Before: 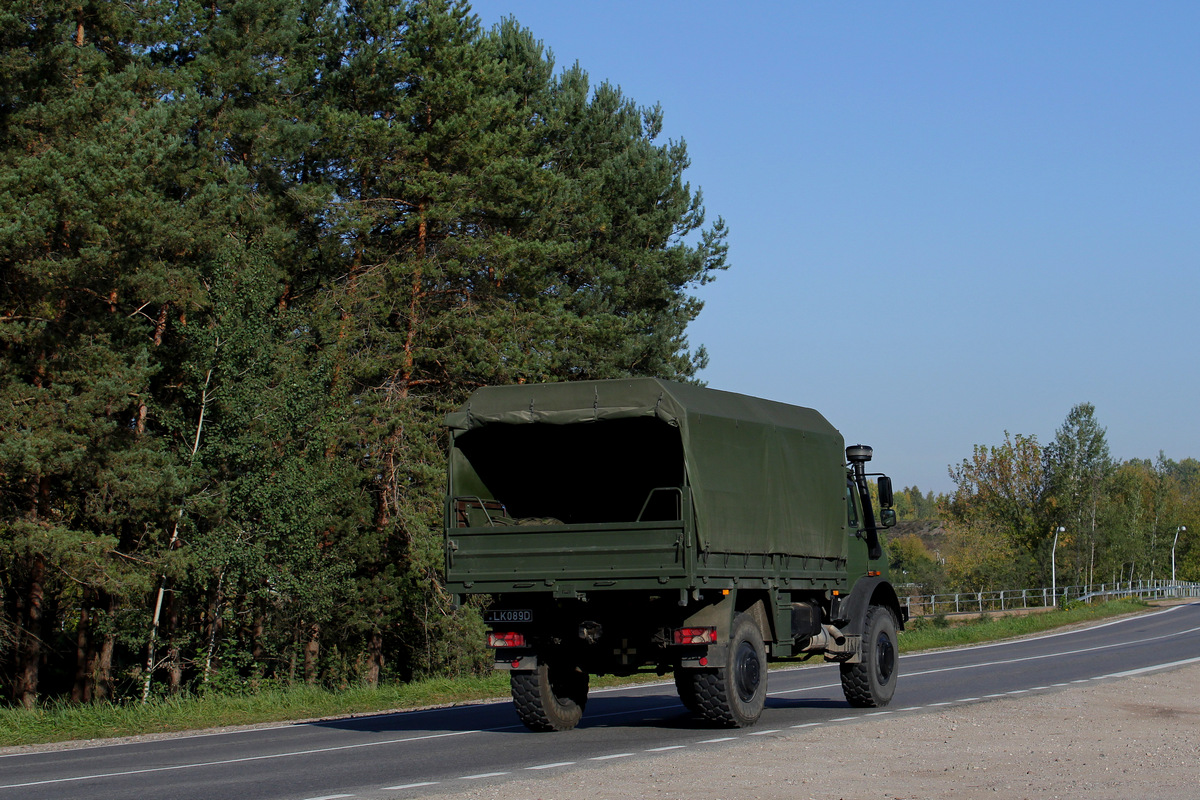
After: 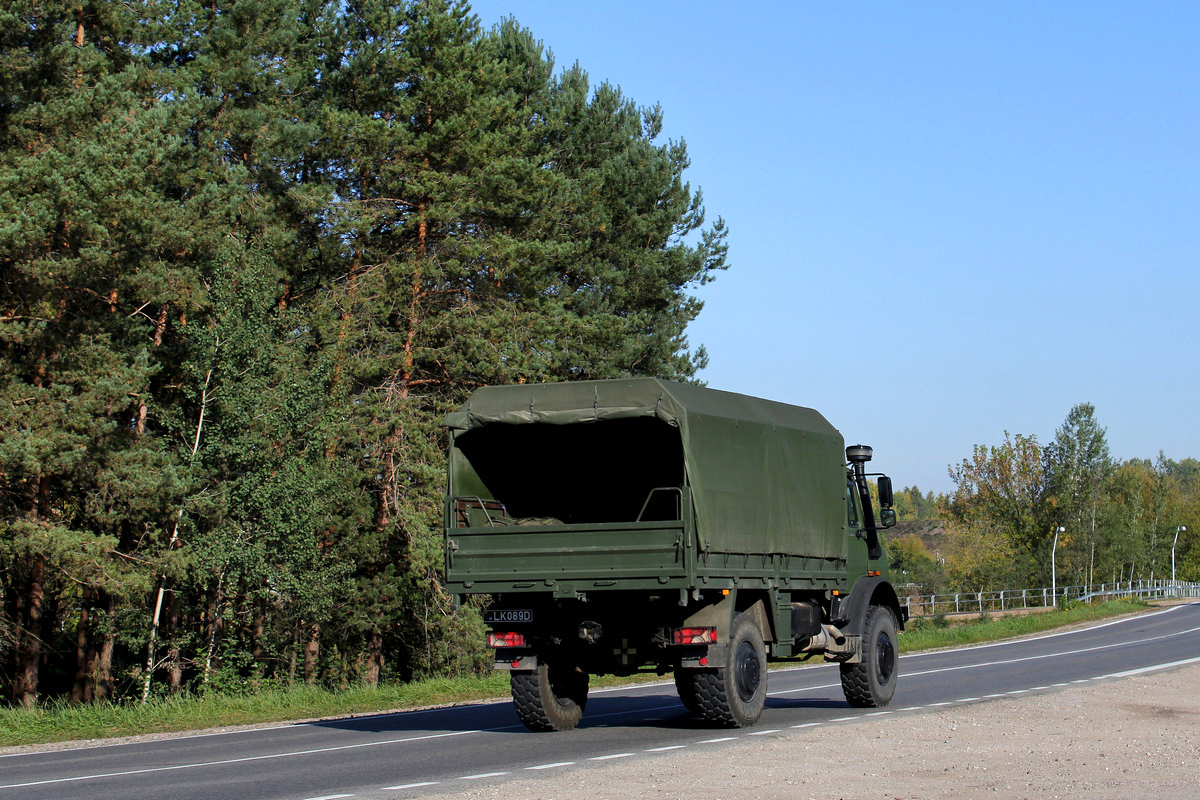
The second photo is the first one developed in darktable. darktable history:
exposure: exposure 0.636 EV, compensate highlight preservation false
shadows and highlights: shadows 37.27, highlights -28.18, soften with gaussian
